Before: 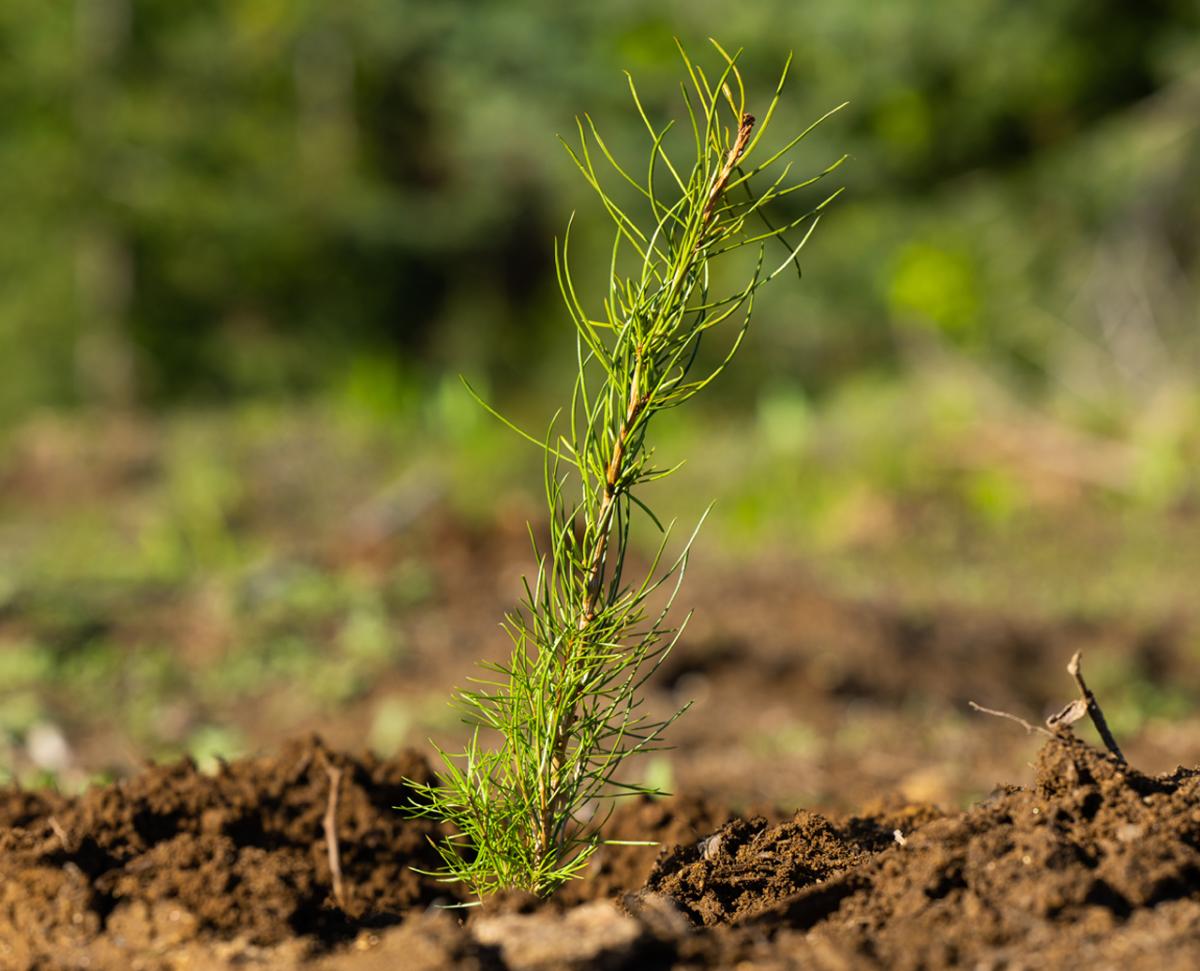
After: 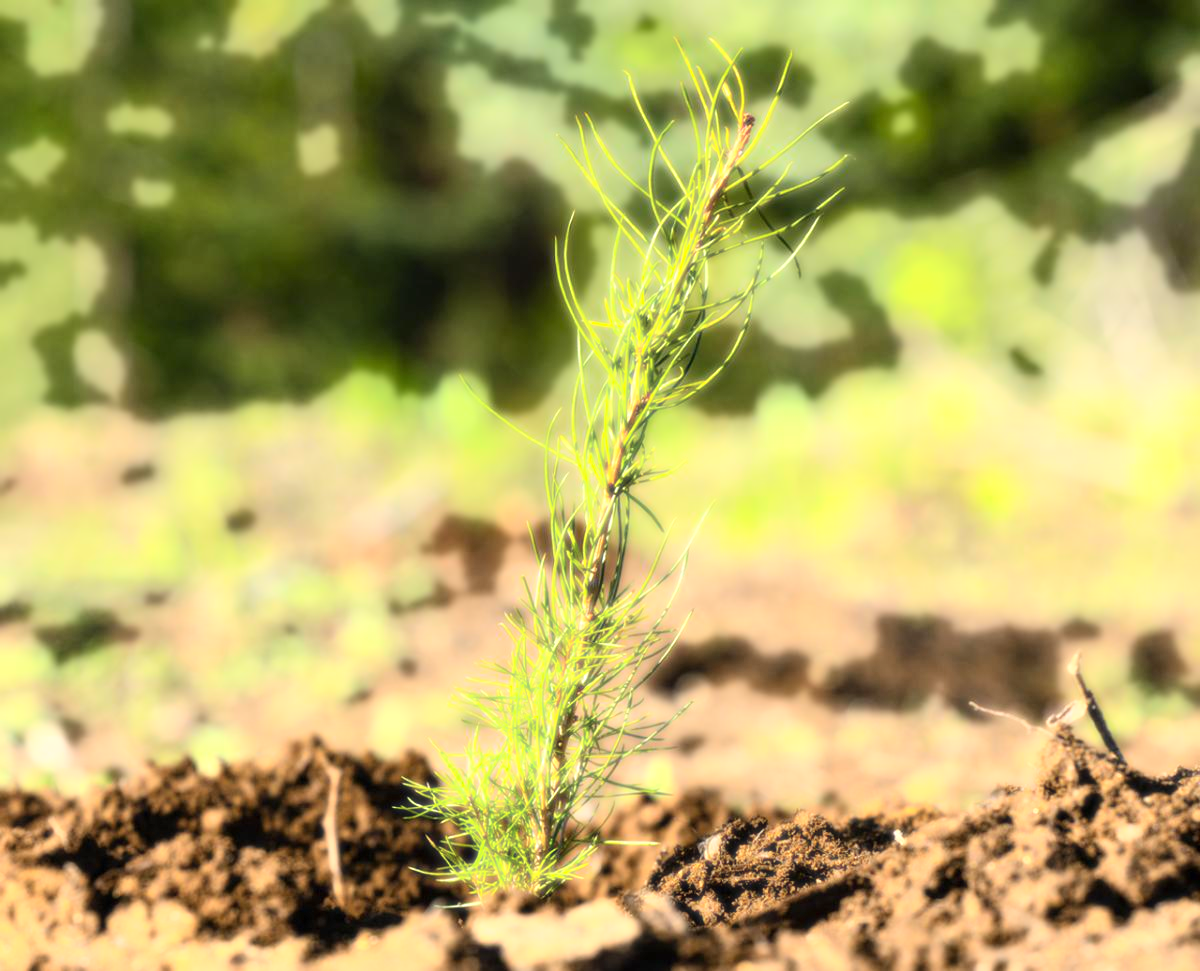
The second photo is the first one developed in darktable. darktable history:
exposure: black level correction 0, exposure 0.7 EV, compensate exposure bias true, compensate highlight preservation false
bloom: size 0%, threshold 54.82%, strength 8.31%
